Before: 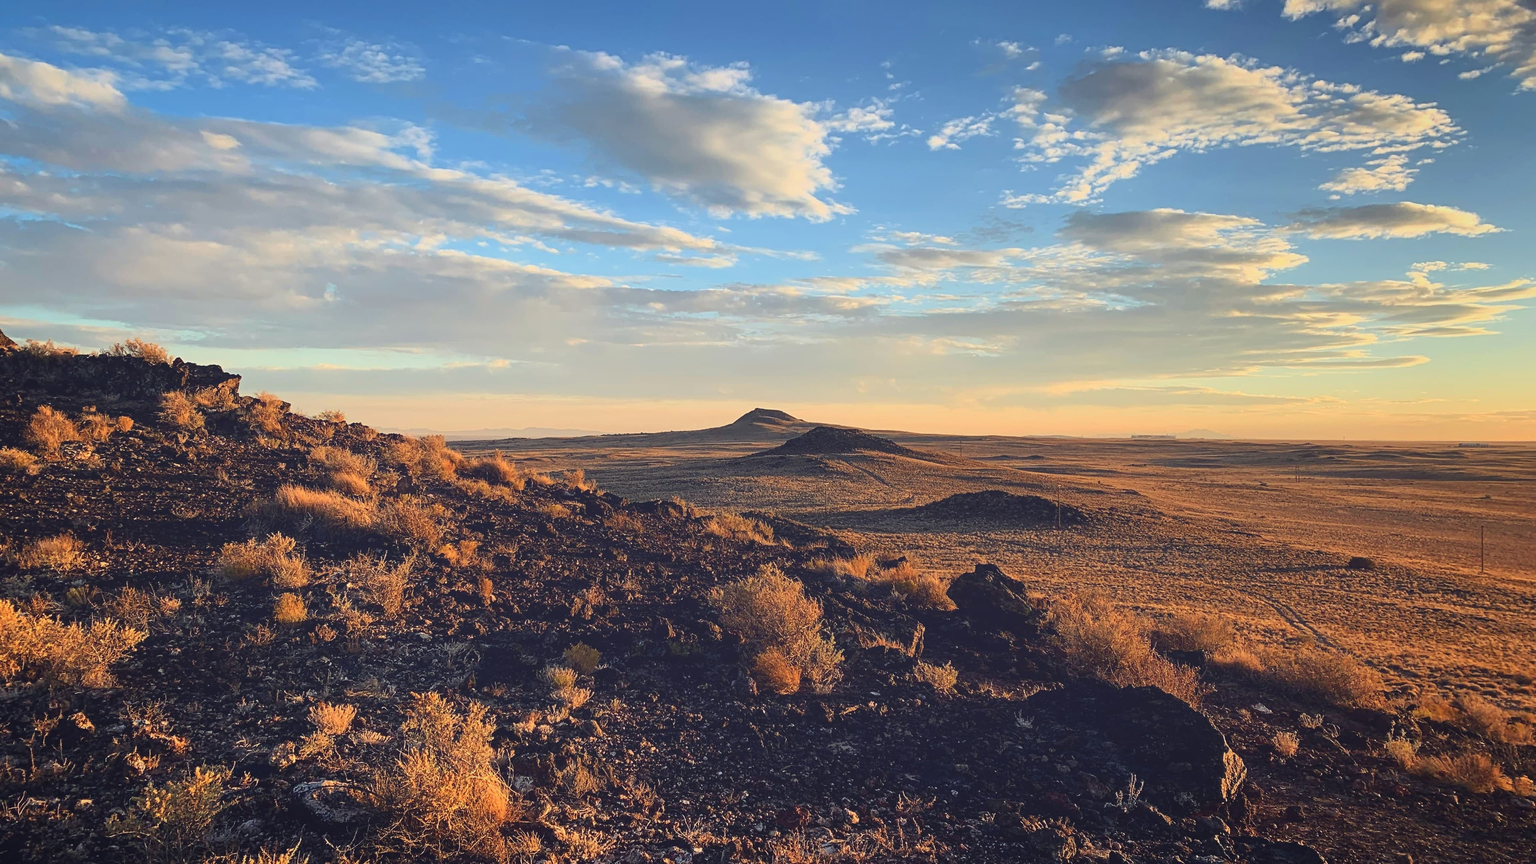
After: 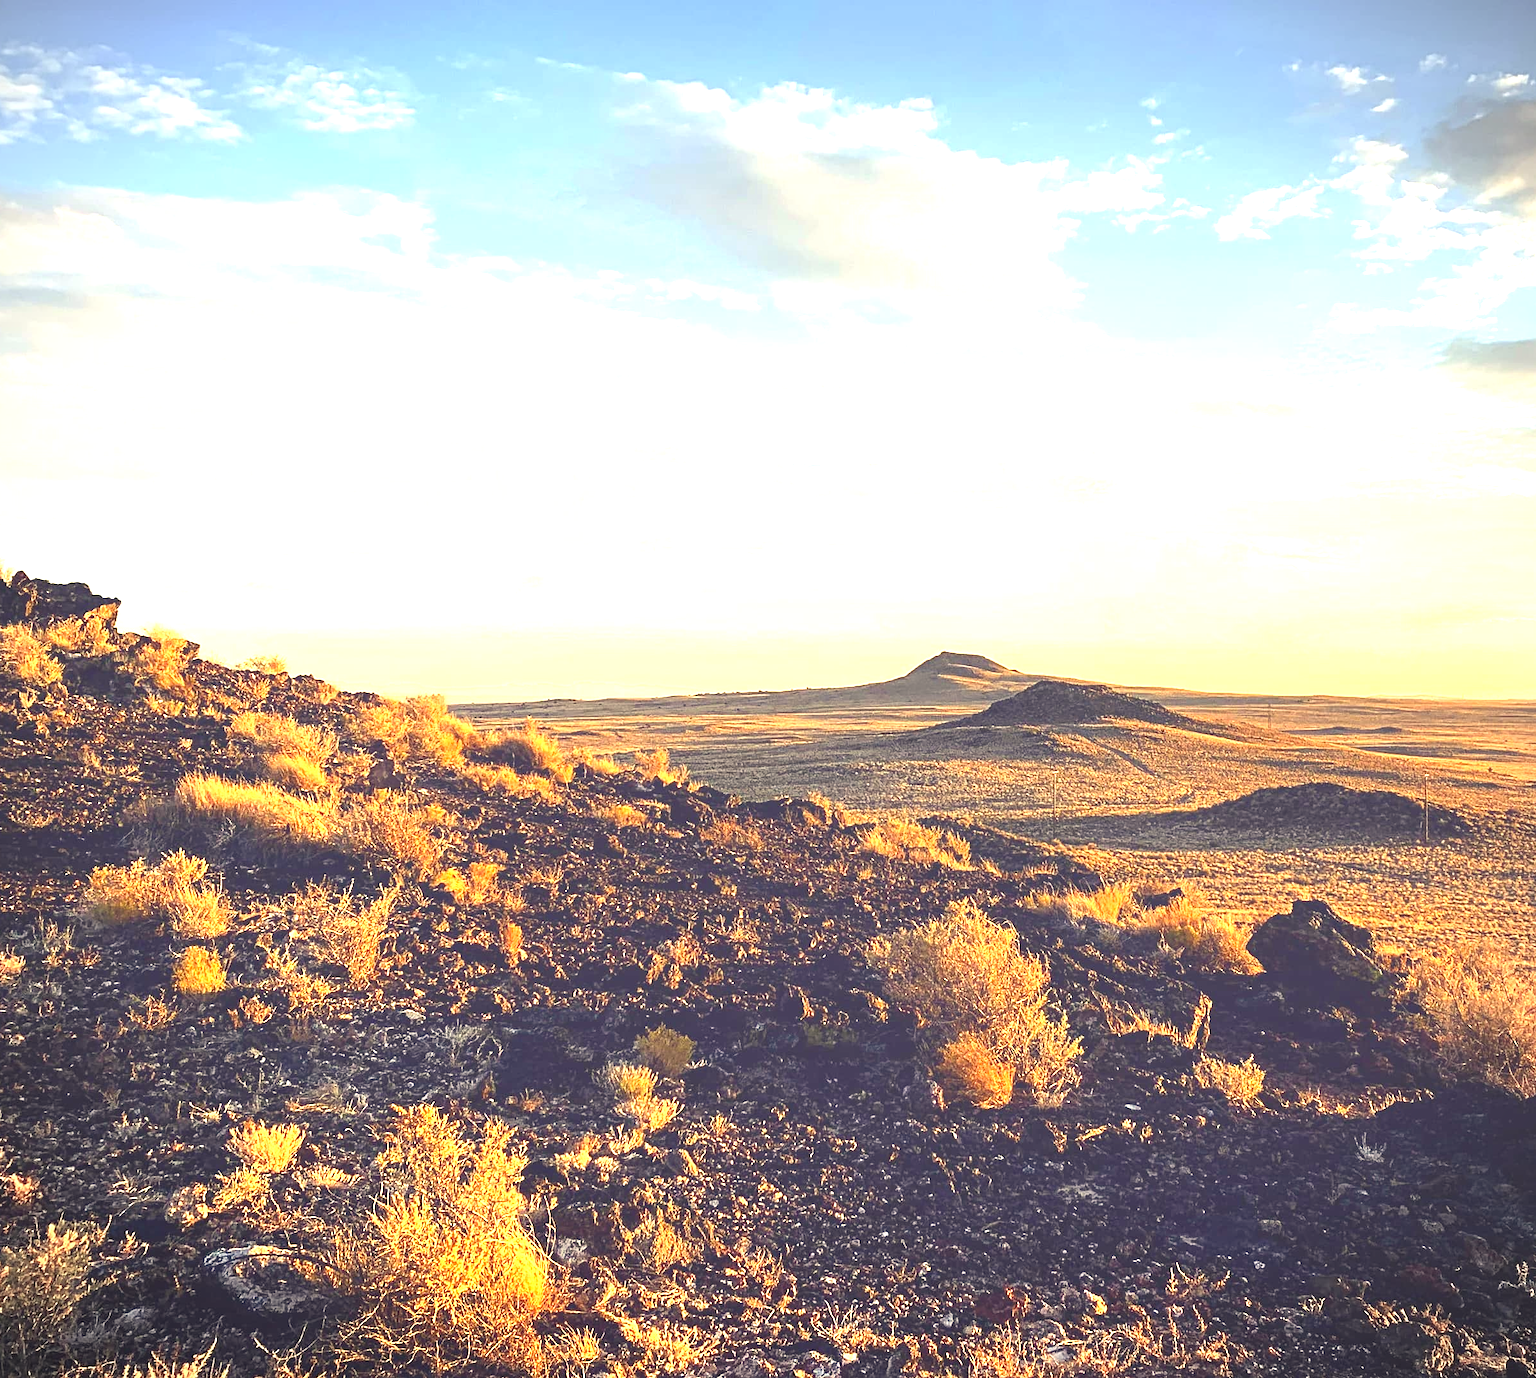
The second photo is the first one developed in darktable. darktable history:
vignetting: fall-off start 92.59%
exposure: black level correction 0.001, exposure 1.725 EV, compensate highlight preservation false
crop: left 10.789%, right 26.547%
color correction: highlights a* 1.43, highlights b* 17.18
